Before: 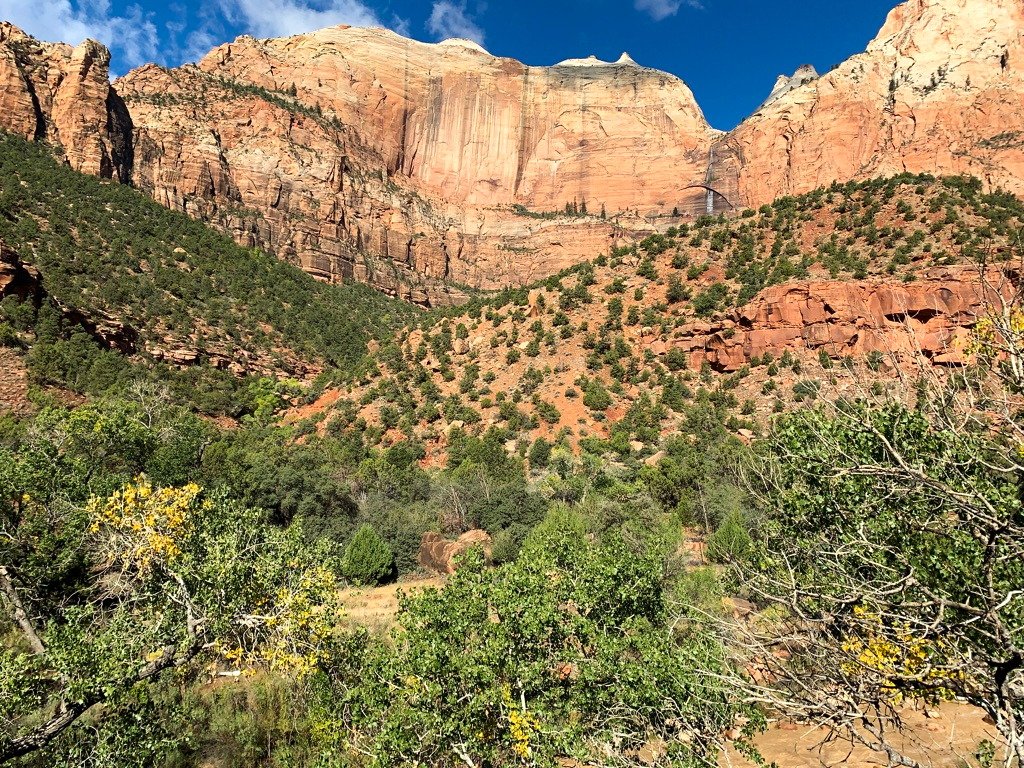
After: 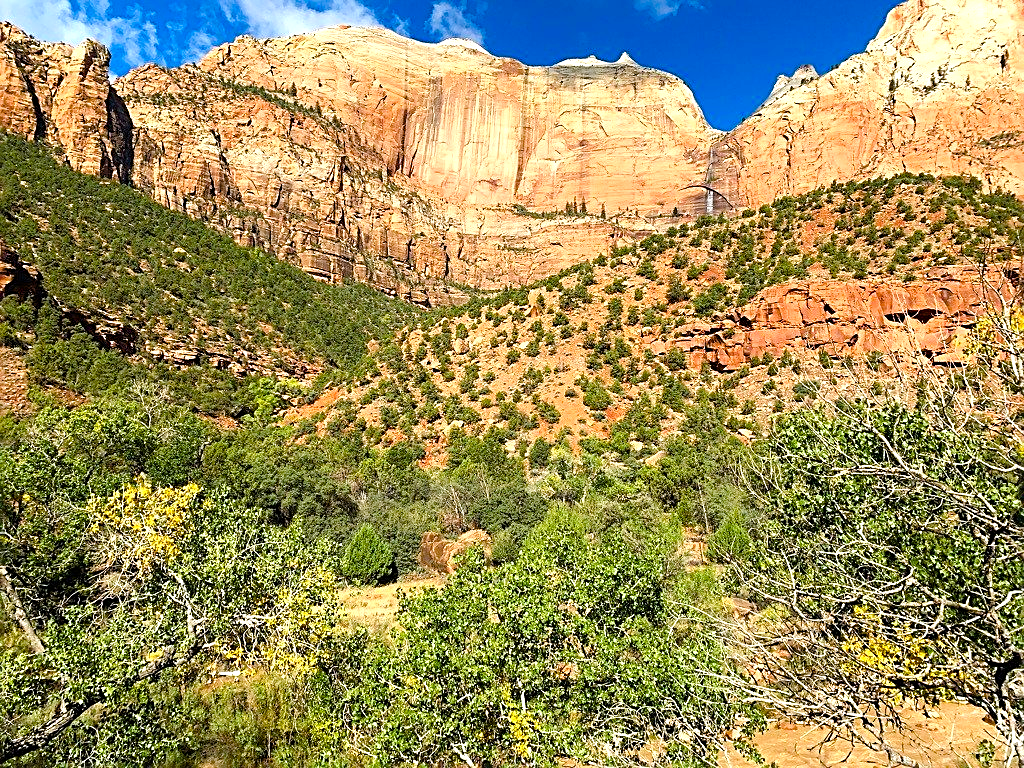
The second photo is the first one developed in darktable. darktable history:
color balance rgb: power › luminance 1.645%, perceptual saturation grading › global saturation 34.579%, perceptual saturation grading › highlights -29.849%, perceptual saturation grading › shadows 35.236%, perceptual brilliance grading › global brilliance 10.578%, perceptual brilliance grading › shadows 14.642%
sharpen: on, module defaults
